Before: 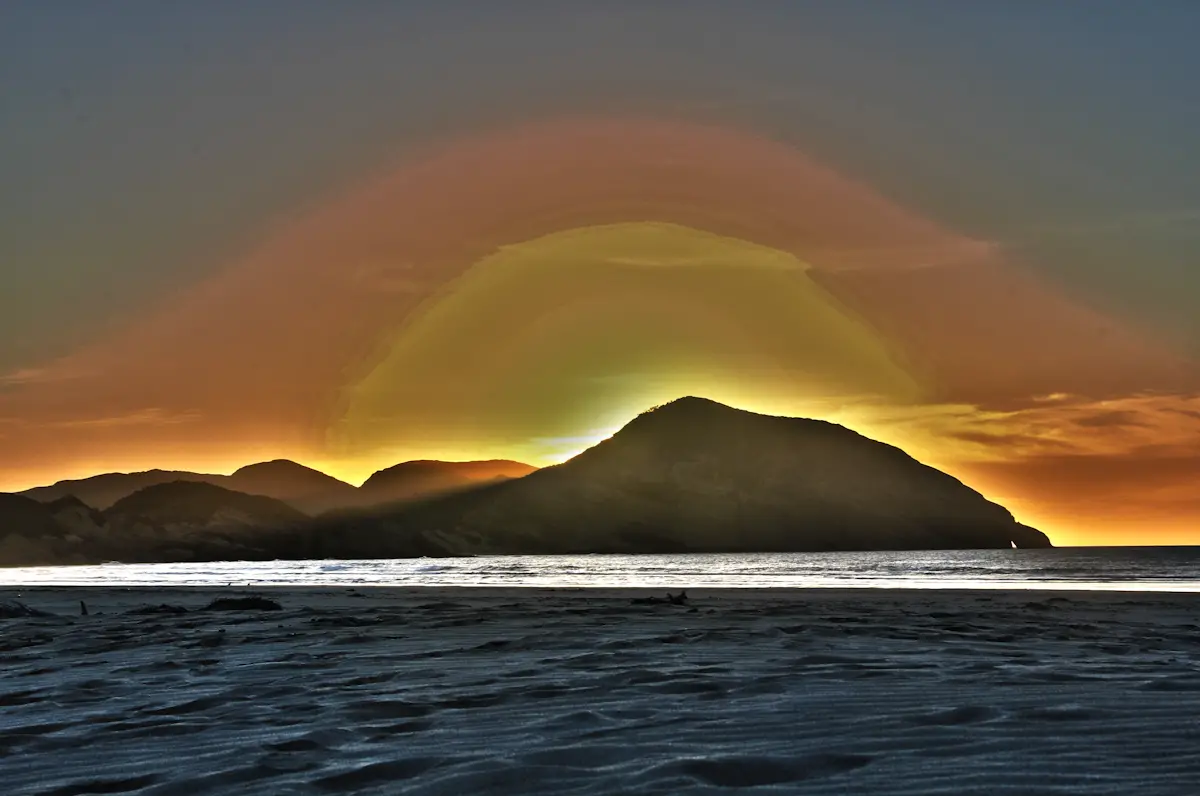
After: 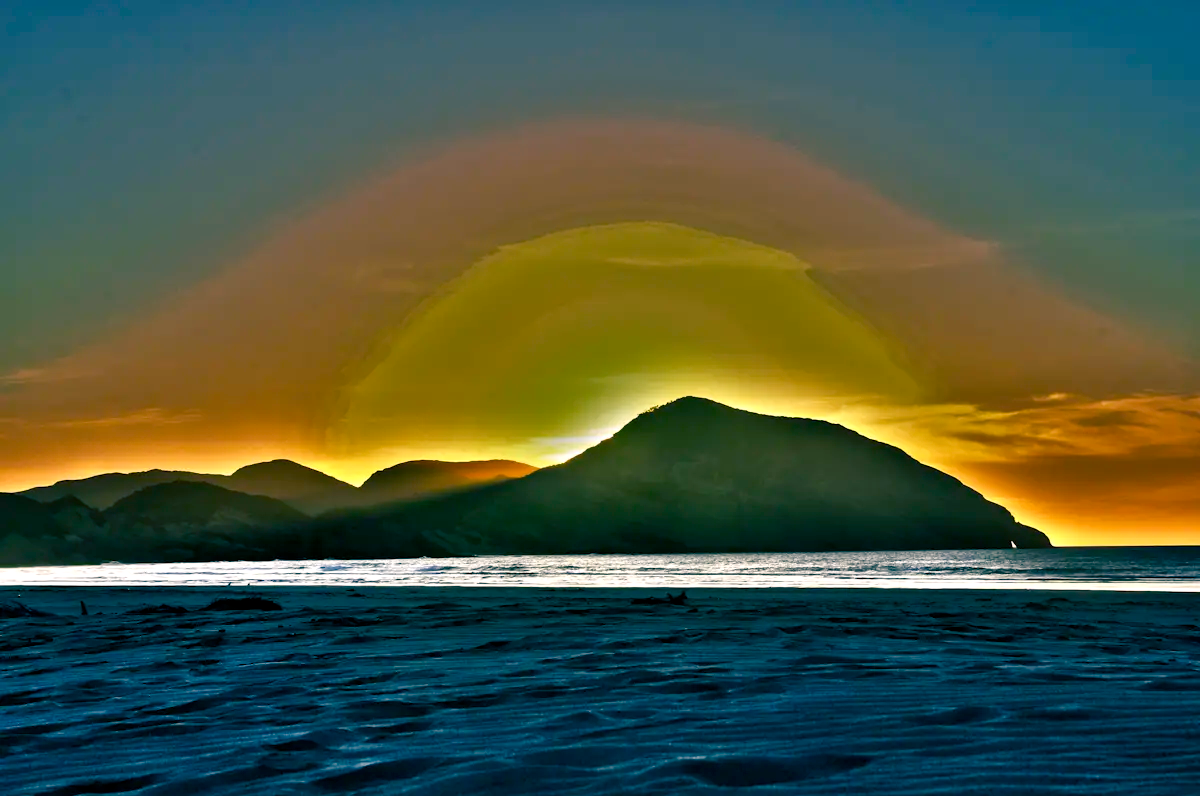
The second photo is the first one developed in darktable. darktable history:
color balance rgb: shadows lift › luminance -28.76%, shadows lift › chroma 10%, shadows lift › hue 230°, power › chroma 0.5%, power › hue 215°, highlights gain › luminance 7.14%, highlights gain › chroma 1%, highlights gain › hue 50°, global offset › luminance -0.29%, global offset › hue 260°, perceptual saturation grading › global saturation 20%, perceptual saturation grading › highlights -13.92%, perceptual saturation grading › shadows 50%
shadows and highlights: shadows 12, white point adjustment 1.2, soften with gaussian
